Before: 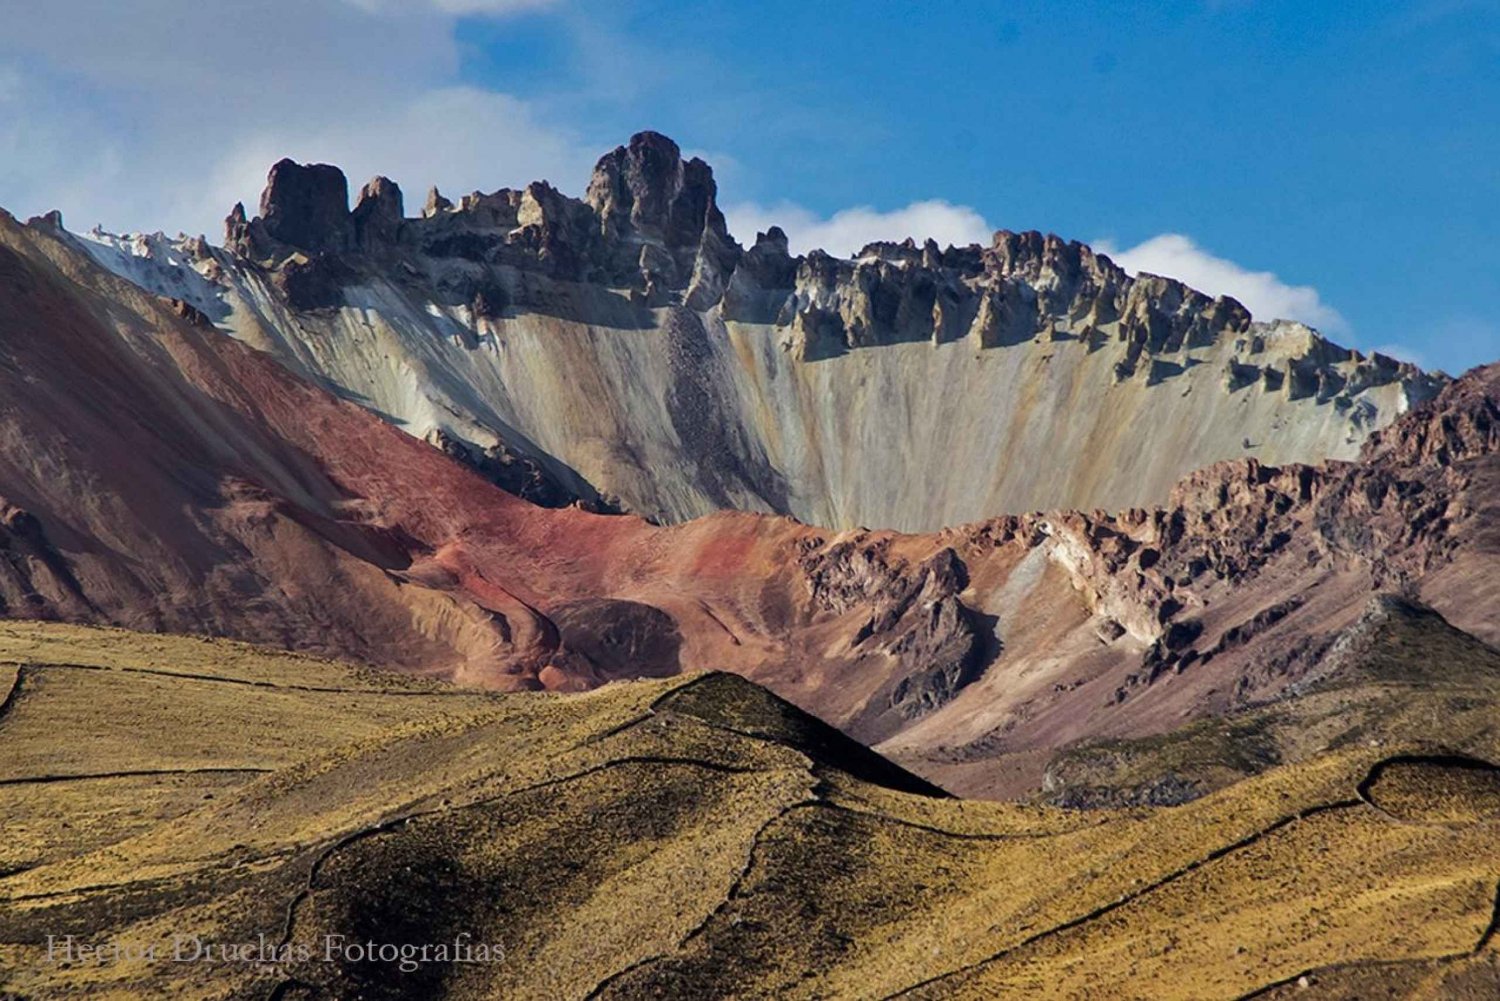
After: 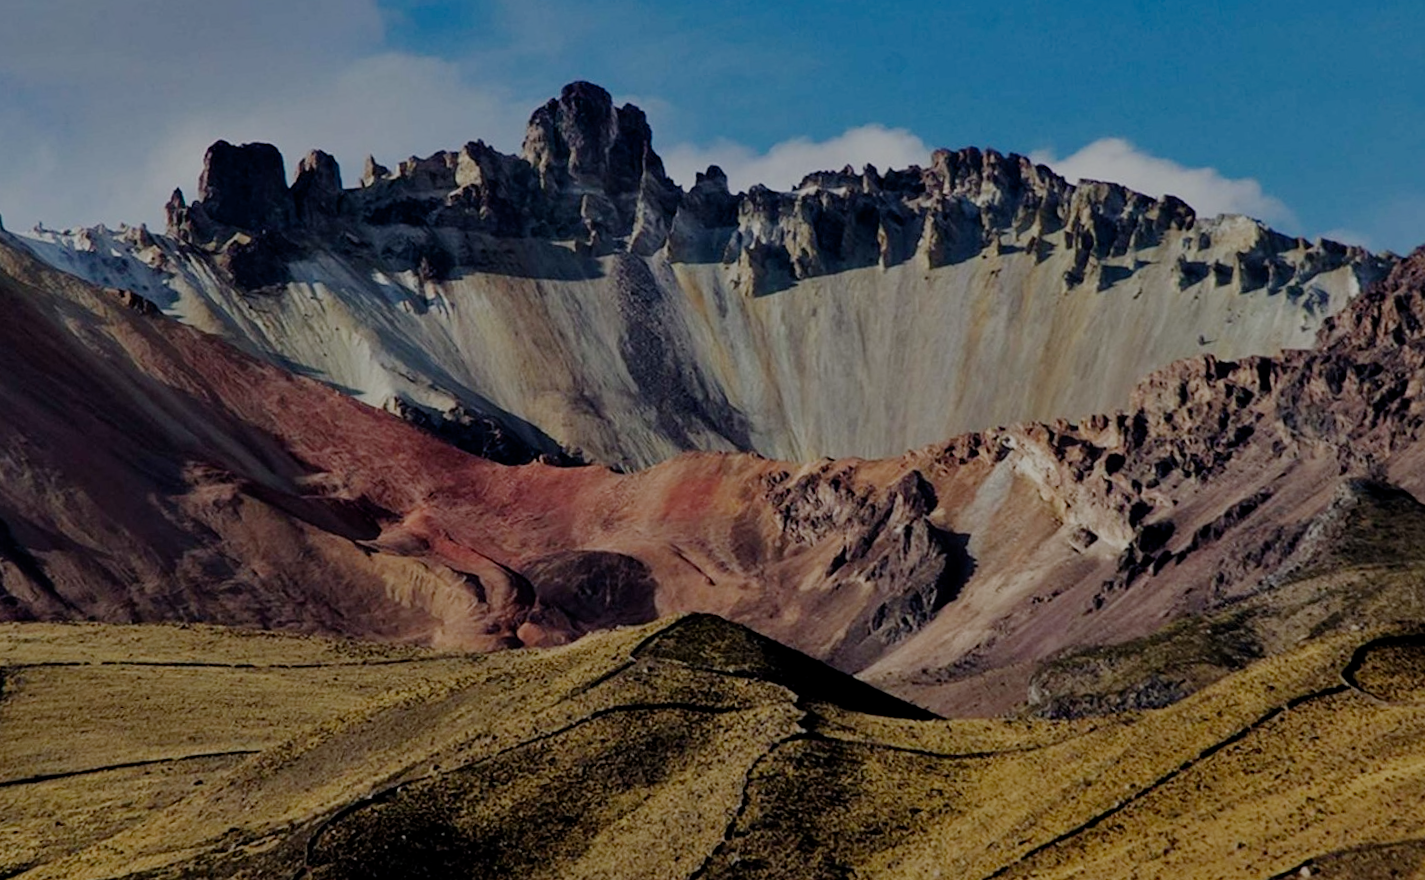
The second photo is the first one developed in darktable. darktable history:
filmic rgb: middle gray luminance 30%, black relative exposure -9 EV, white relative exposure 7 EV, threshold 6 EV, target black luminance 0%, hardness 2.94, latitude 2.04%, contrast 0.963, highlights saturation mix 5%, shadows ↔ highlights balance 12.16%, add noise in highlights 0, preserve chrominance no, color science v3 (2019), use custom middle-gray values true, iterations of high-quality reconstruction 0, contrast in highlights soft, enable highlight reconstruction true
rotate and perspective: rotation -5°, crop left 0.05, crop right 0.952, crop top 0.11, crop bottom 0.89
